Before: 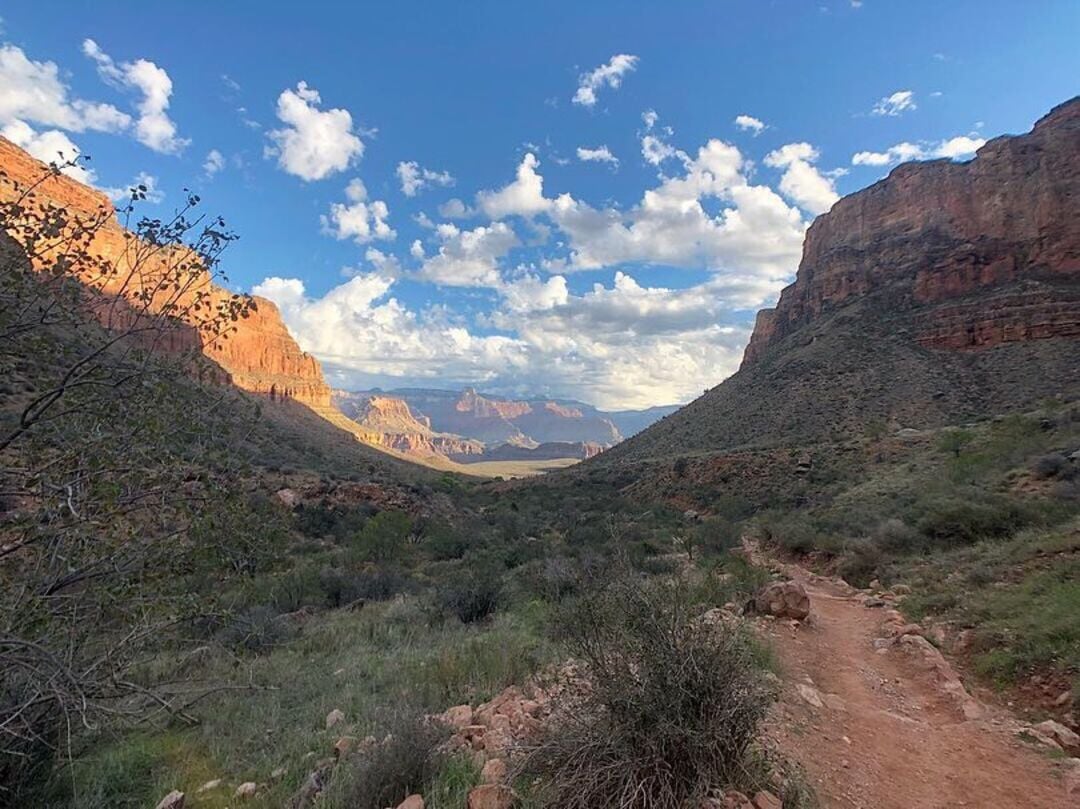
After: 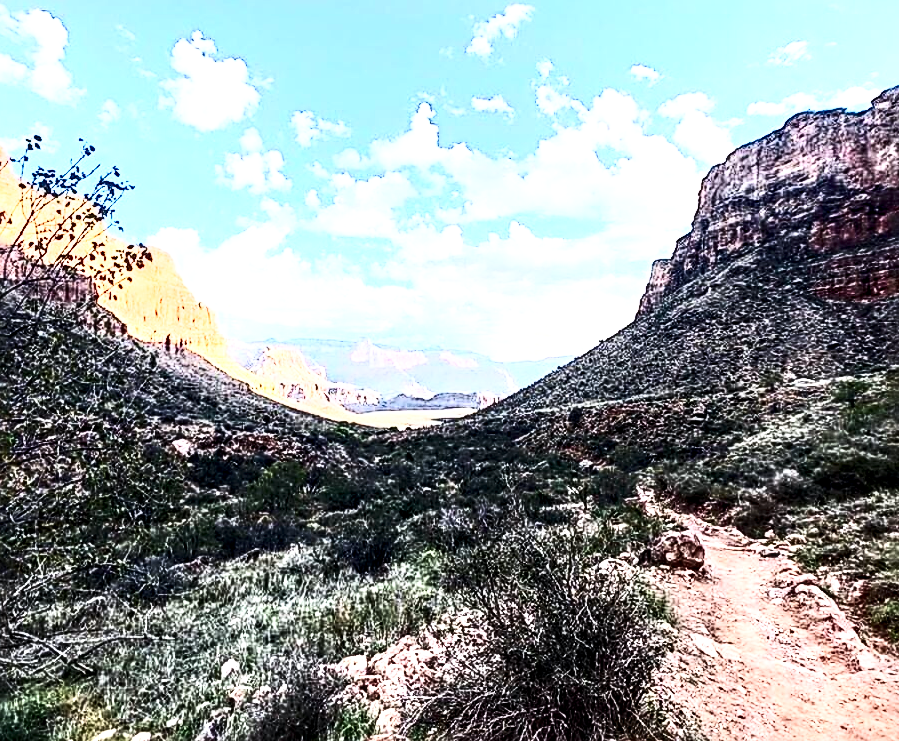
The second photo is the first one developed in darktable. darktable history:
crop: left 9.786%, top 6.234%, right 6.913%, bottom 2.162%
contrast brightness saturation: contrast 0.925, brightness 0.203
local contrast: highlights 60%, shadows 63%, detail 160%
sharpen: radius 3.972
exposure: black level correction -0.015, exposure -0.5 EV, compensate highlight preservation false
base curve: curves: ch0 [(0, 0.003) (0.001, 0.002) (0.006, 0.004) (0.02, 0.022) (0.048, 0.086) (0.094, 0.234) (0.162, 0.431) (0.258, 0.629) (0.385, 0.8) (0.548, 0.918) (0.751, 0.988) (1, 1)], preserve colors none
color calibration: illuminant as shot in camera, x 0.358, y 0.373, temperature 4628.91 K
